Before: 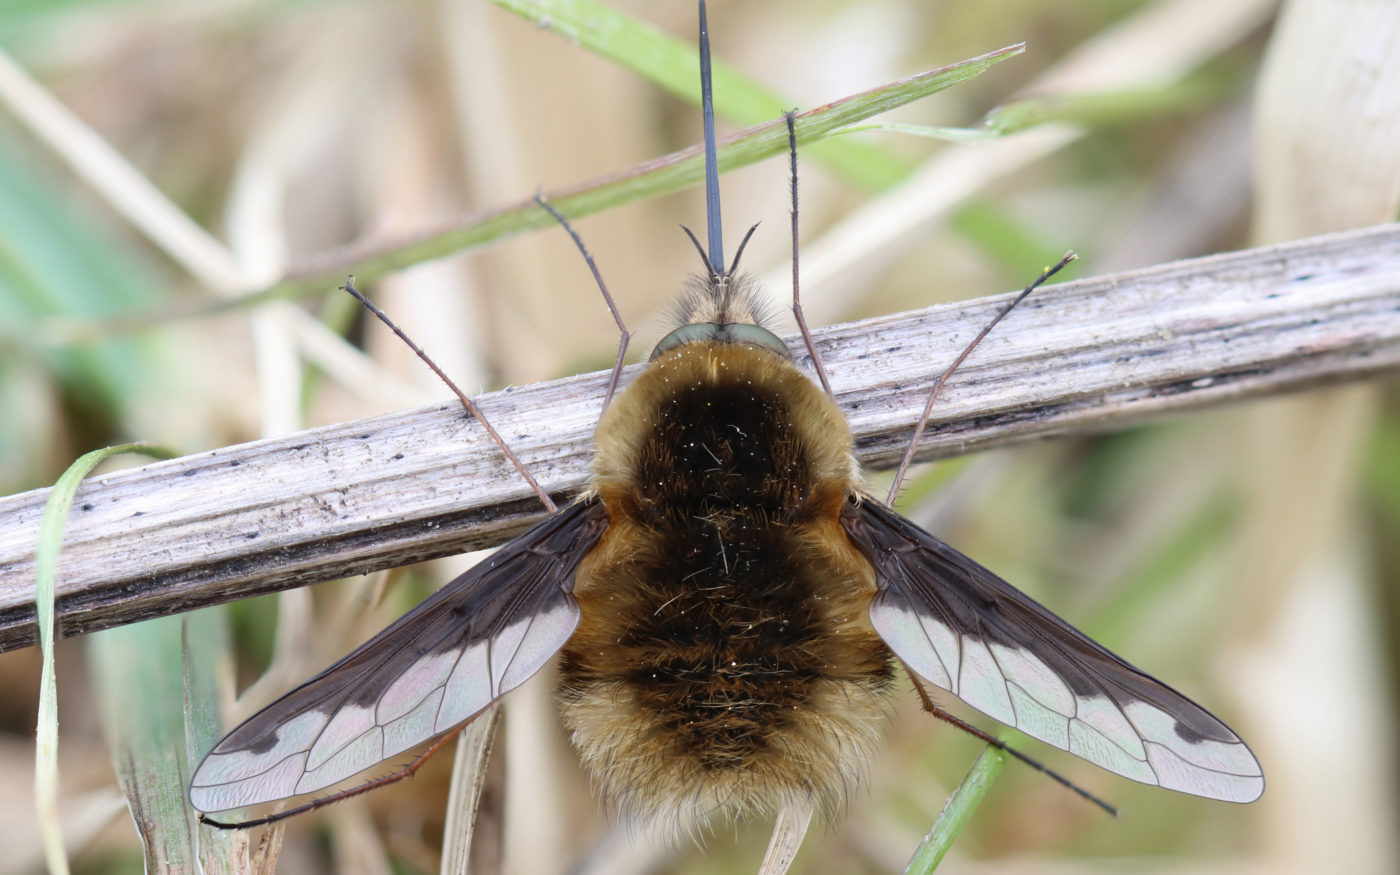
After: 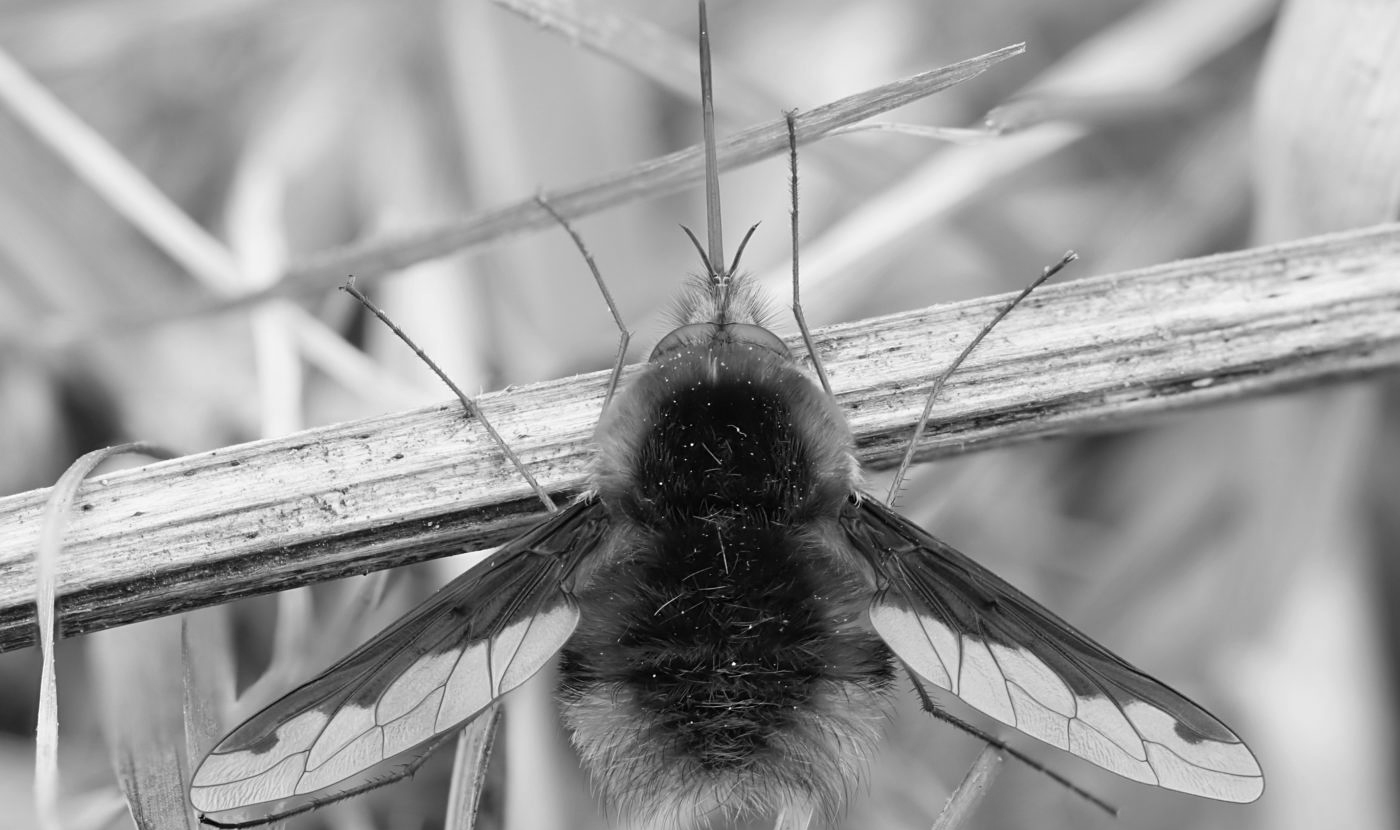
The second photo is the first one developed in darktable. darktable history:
crop and rotate: top 0%, bottom 5.097%
sharpen: amount 0.2
color zones: curves: ch1 [(0.25, 0.61) (0.75, 0.248)]
color calibration: output gray [0.22, 0.42, 0.37, 0], gray › normalize channels true, illuminant same as pipeline (D50), adaptation XYZ, x 0.346, y 0.359, gamut compression 0
